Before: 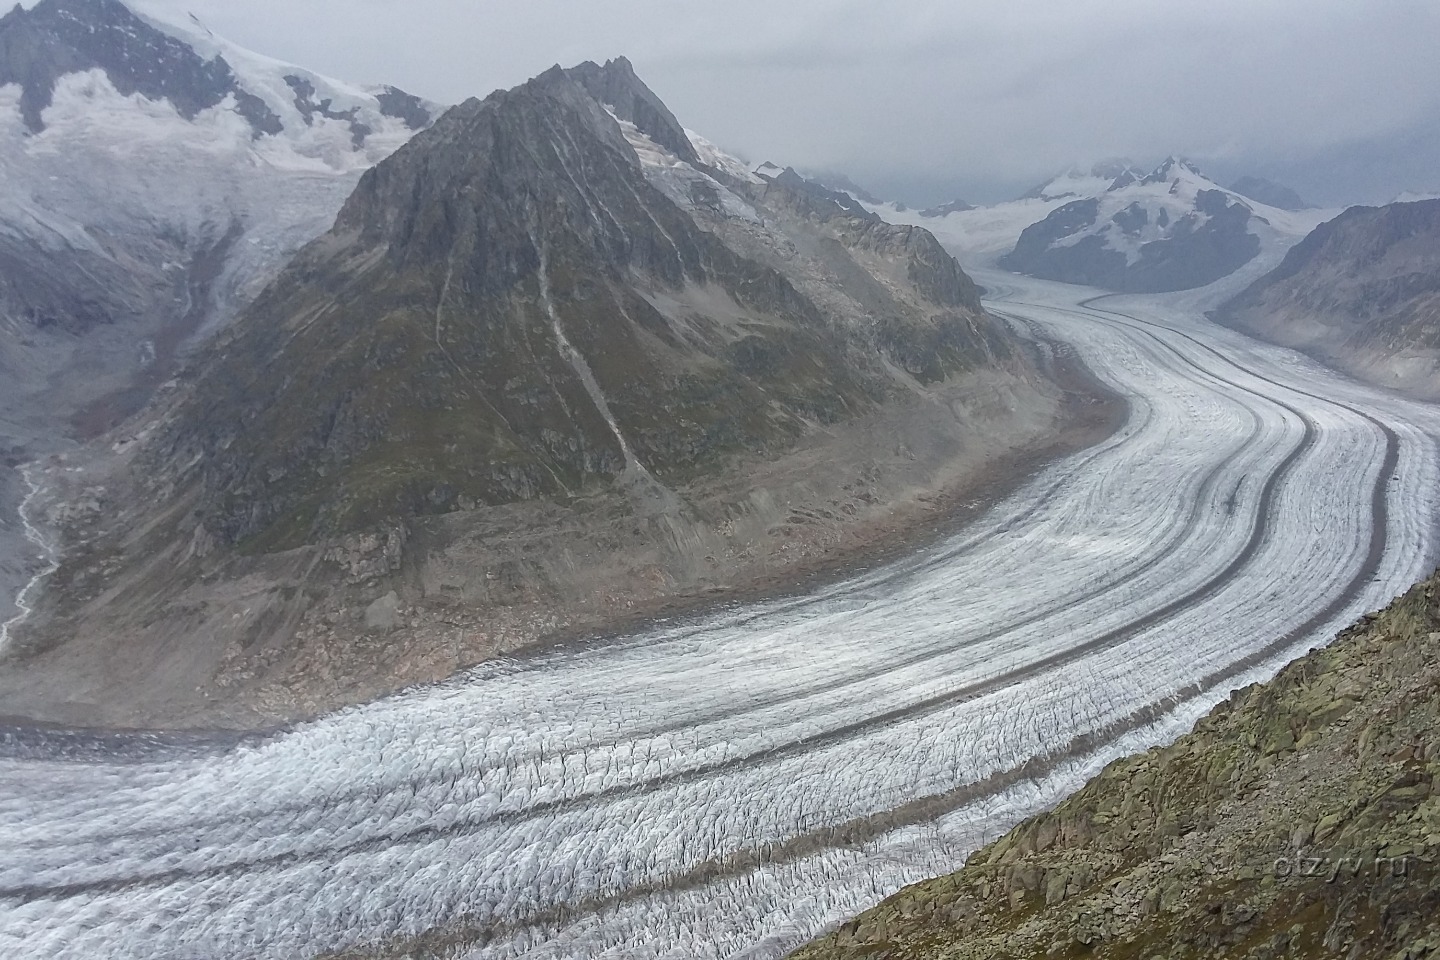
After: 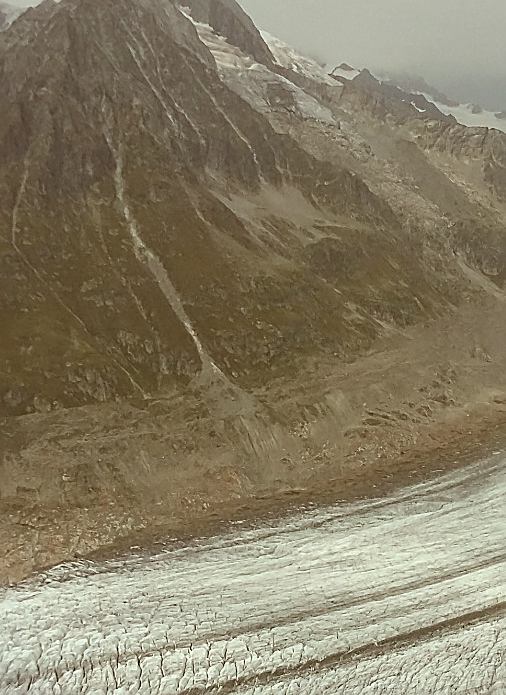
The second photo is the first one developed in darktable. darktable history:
sharpen: on, module defaults
color correction: highlights a* -5.3, highlights b* 9.8, shadows a* 9.8, shadows b* 24.26
crop and rotate: left 29.476%, top 10.214%, right 35.32%, bottom 17.333%
